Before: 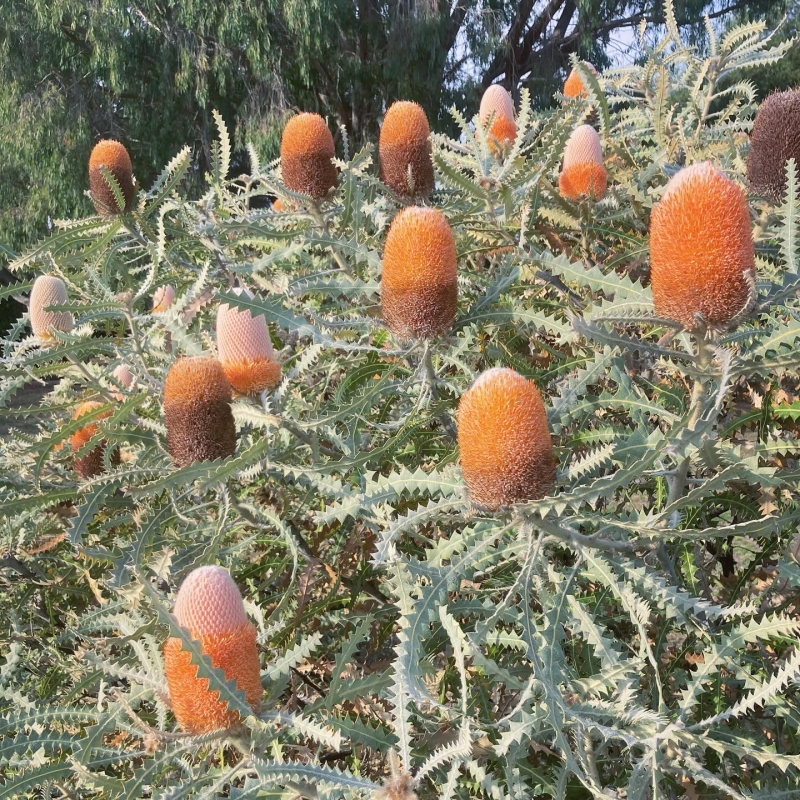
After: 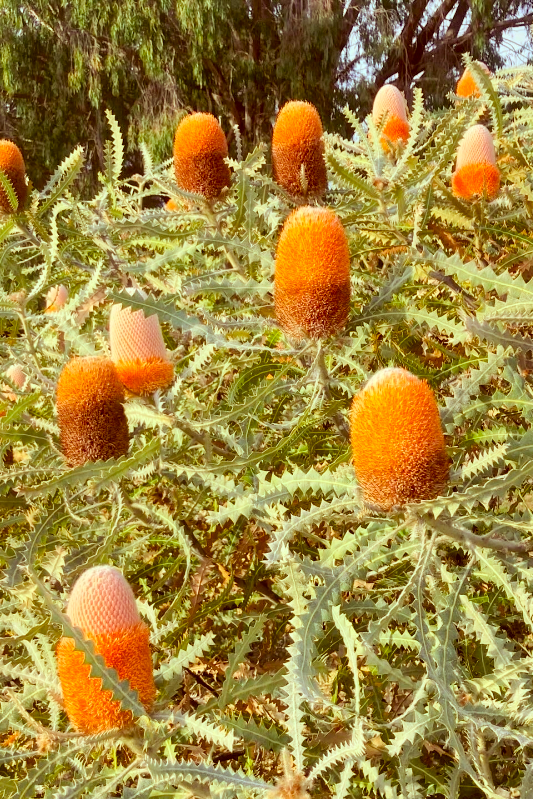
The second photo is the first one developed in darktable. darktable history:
crop and rotate: left 13.537%, right 19.796%
rgb levels: mode RGB, independent channels, levels [[0, 0.5, 1], [0, 0.521, 1], [0, 0.536, 1]]
global tonemap: drago (1, 100), detail 1
color correction: highlights a* -5.3, highlights b* 9.8, shadows a* 9.8, shadows b* 24.26
exposure: black level correction 0, exposure 0.5 EV, compensate highlight preservation false
color balance rgb: shadows lift › luminance -21.66%, shadows lift › chroma 6.57%, shadows lift › hue 270°, power › chroma 0.68%, power › hue 60°, highlights gain › luminance 6.08%, highlights gain › chroma 1.33%, highlights gain › hue 90°, global offset › luminance -0.87%, perceptual saturation grading › global saturation 26.86%, perceptual saturation grading › highlights -28.39%, perceptual saturation grading › mid-tones 15.22%, perceptual saturation grading › shadows 33.98%, perceptual brilliance grading › highlights 10%, perceptual brilliance grading › mid-tones 5%
